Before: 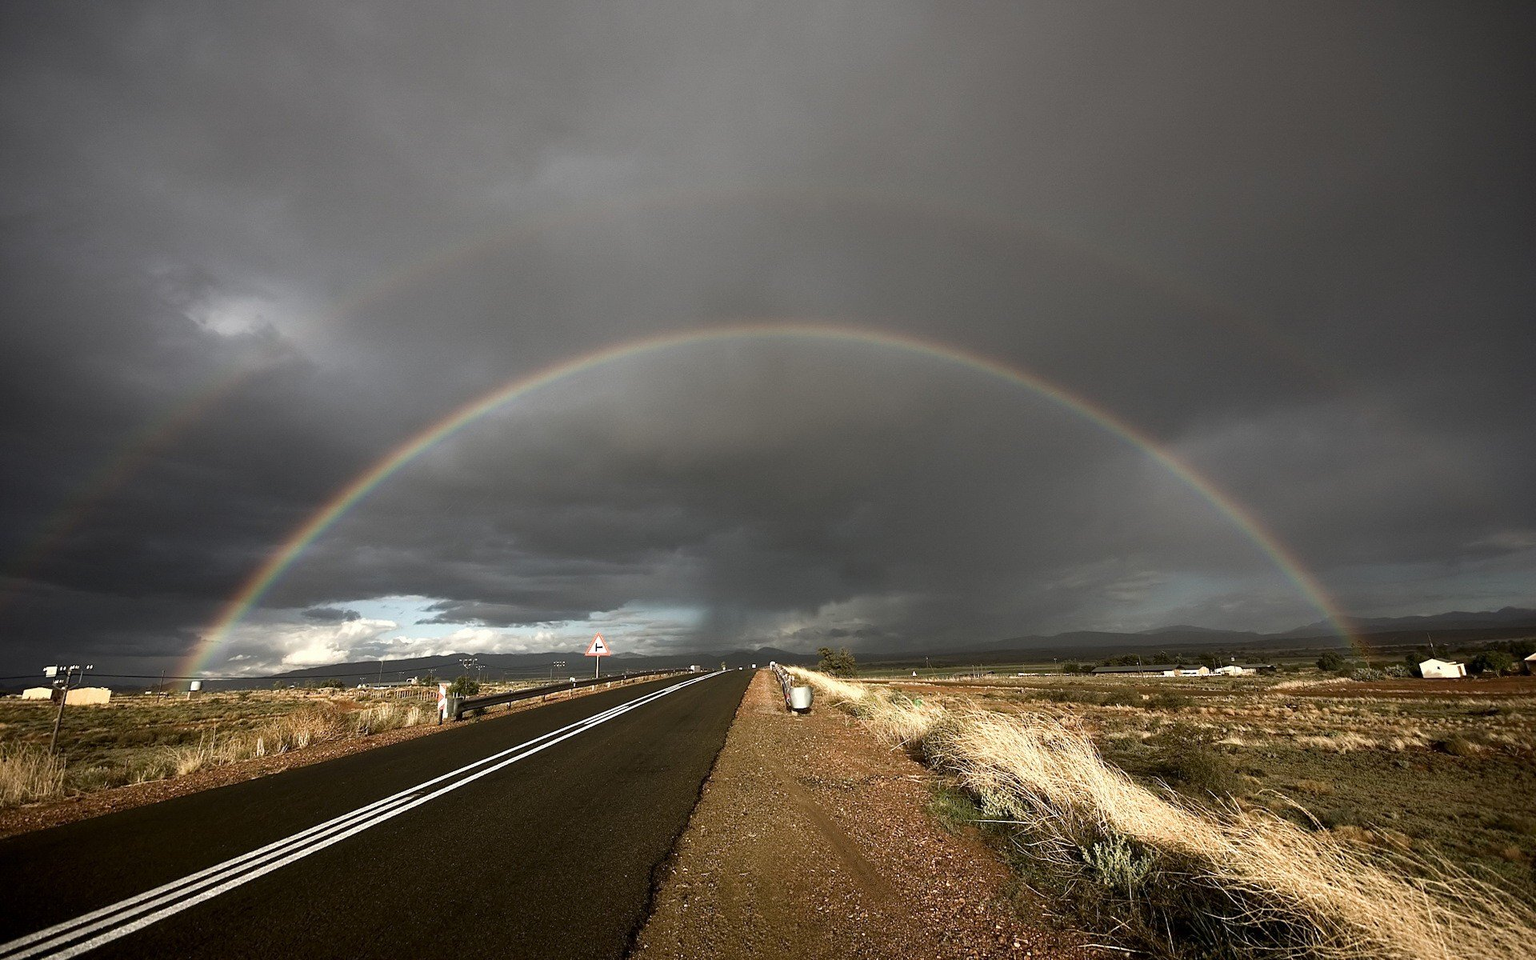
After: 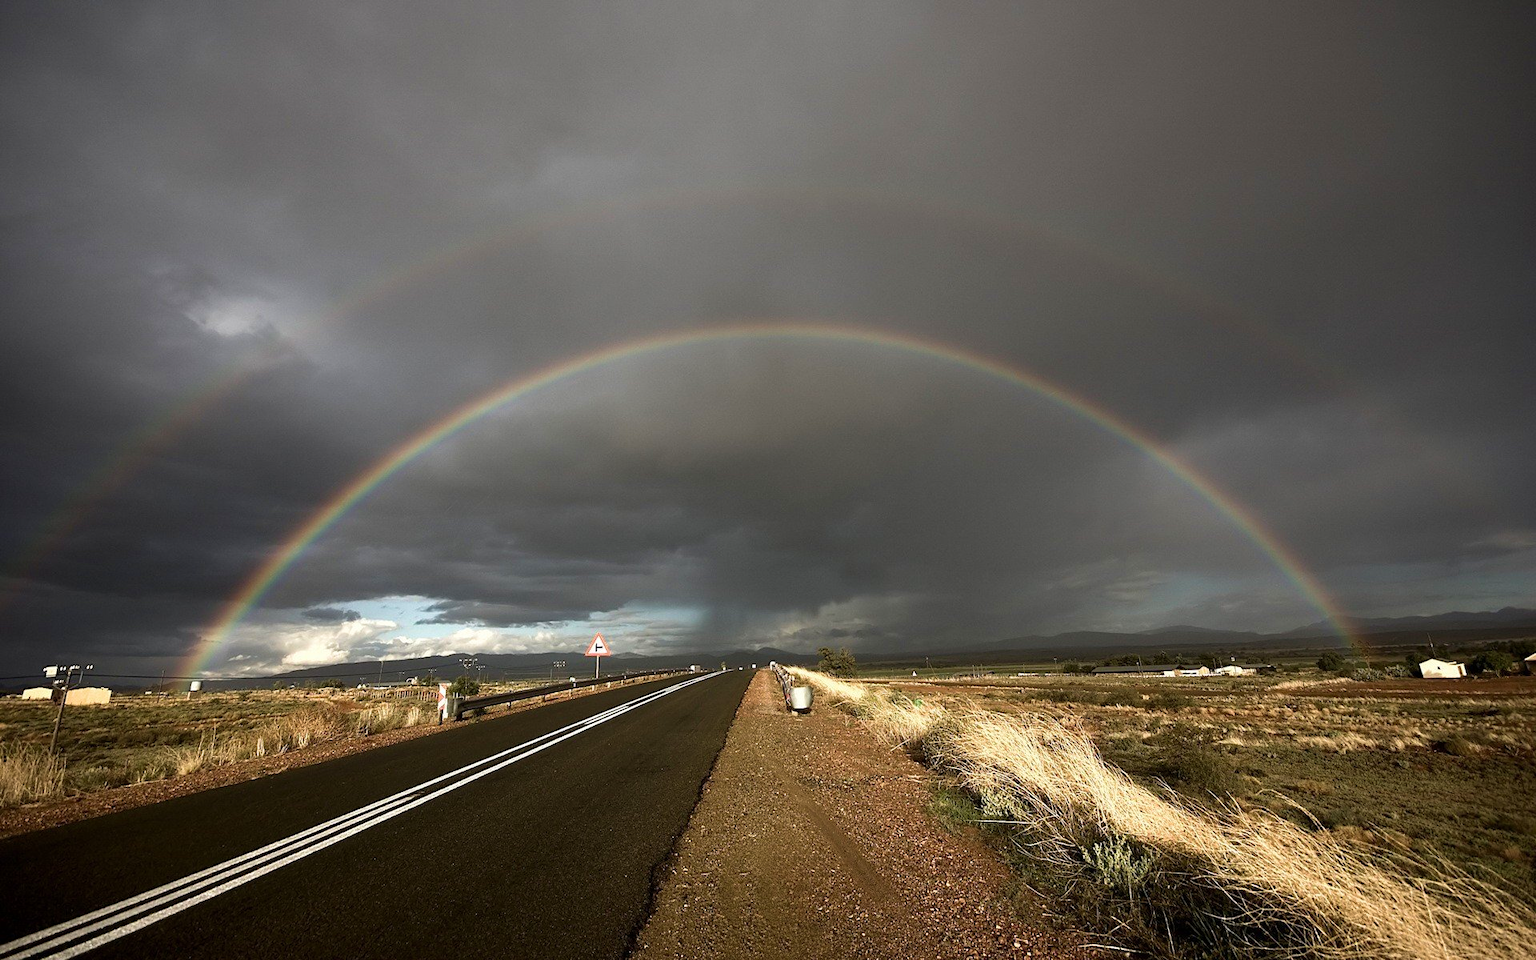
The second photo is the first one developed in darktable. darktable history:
base curve: curves: ch0 [(0, 0) (0.472, 0.455) (1, 1)], preserve colors none
velvia: on, module defaults
